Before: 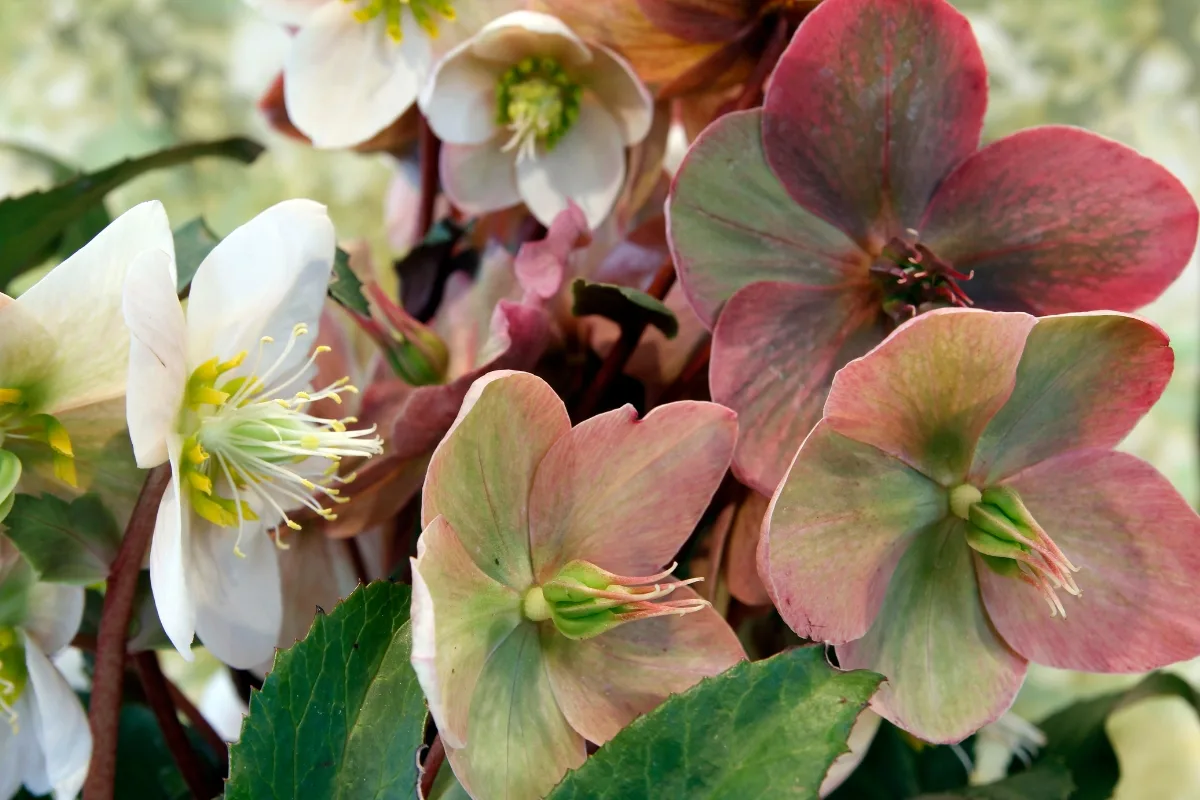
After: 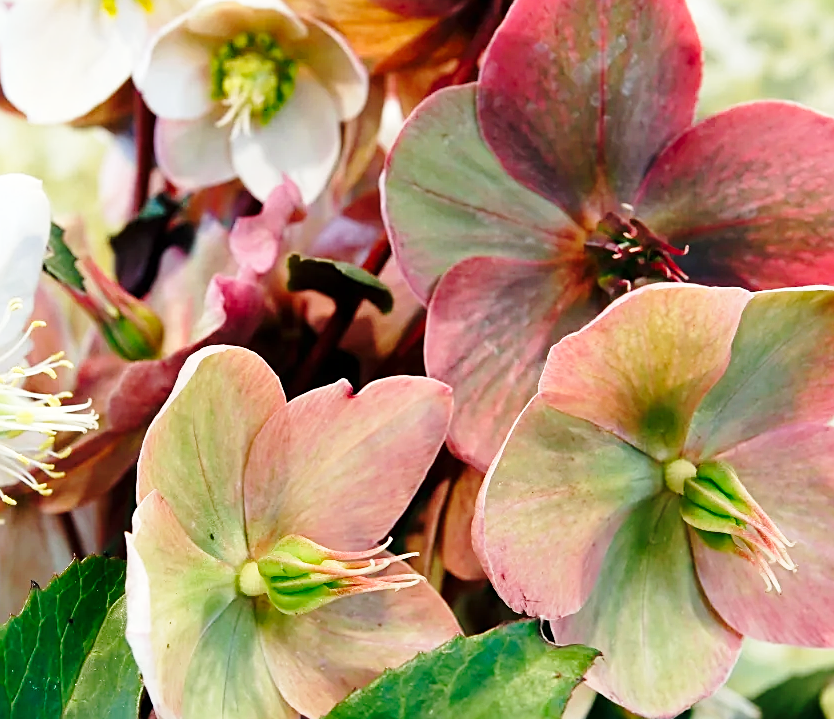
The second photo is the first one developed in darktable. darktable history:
base curve: curves: ch0 [(0, 0) (0.028, 0.03) (0.121, 0.232) (0.46, 0.748) (0.859, 0.968) (1, 1)], preserve colors none
sharpen: amount 0.499
exposure: compensate highlight preservation false
crop and rotate: left 23.823%, top 3.186%, right 6.661%, bottom 6.891%
